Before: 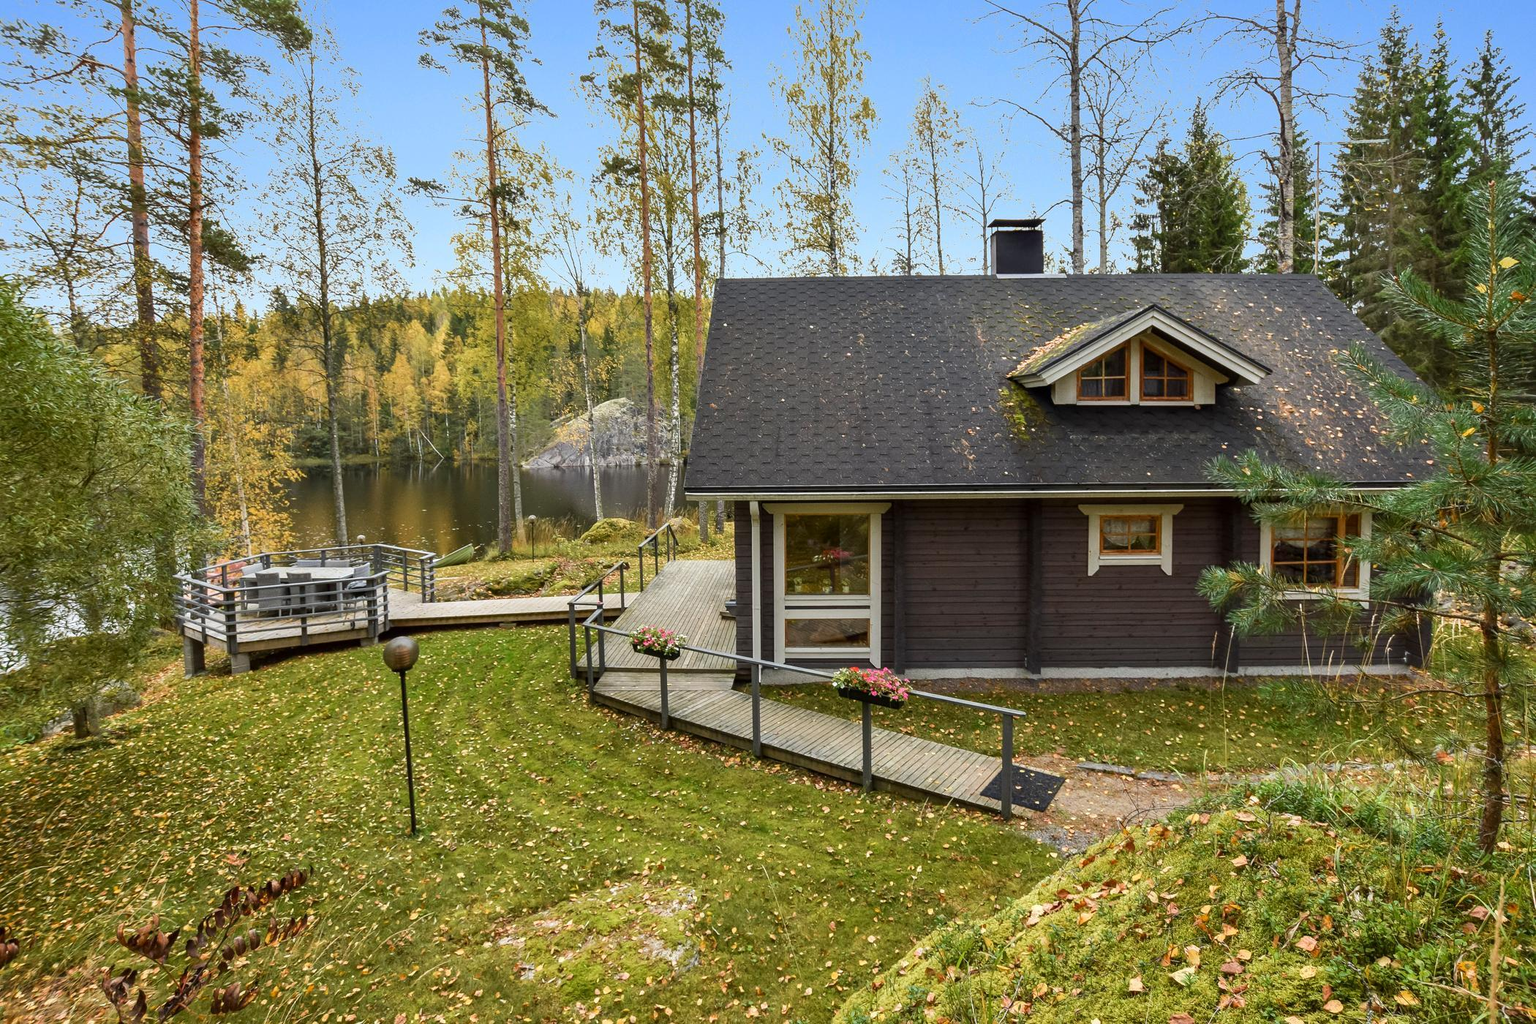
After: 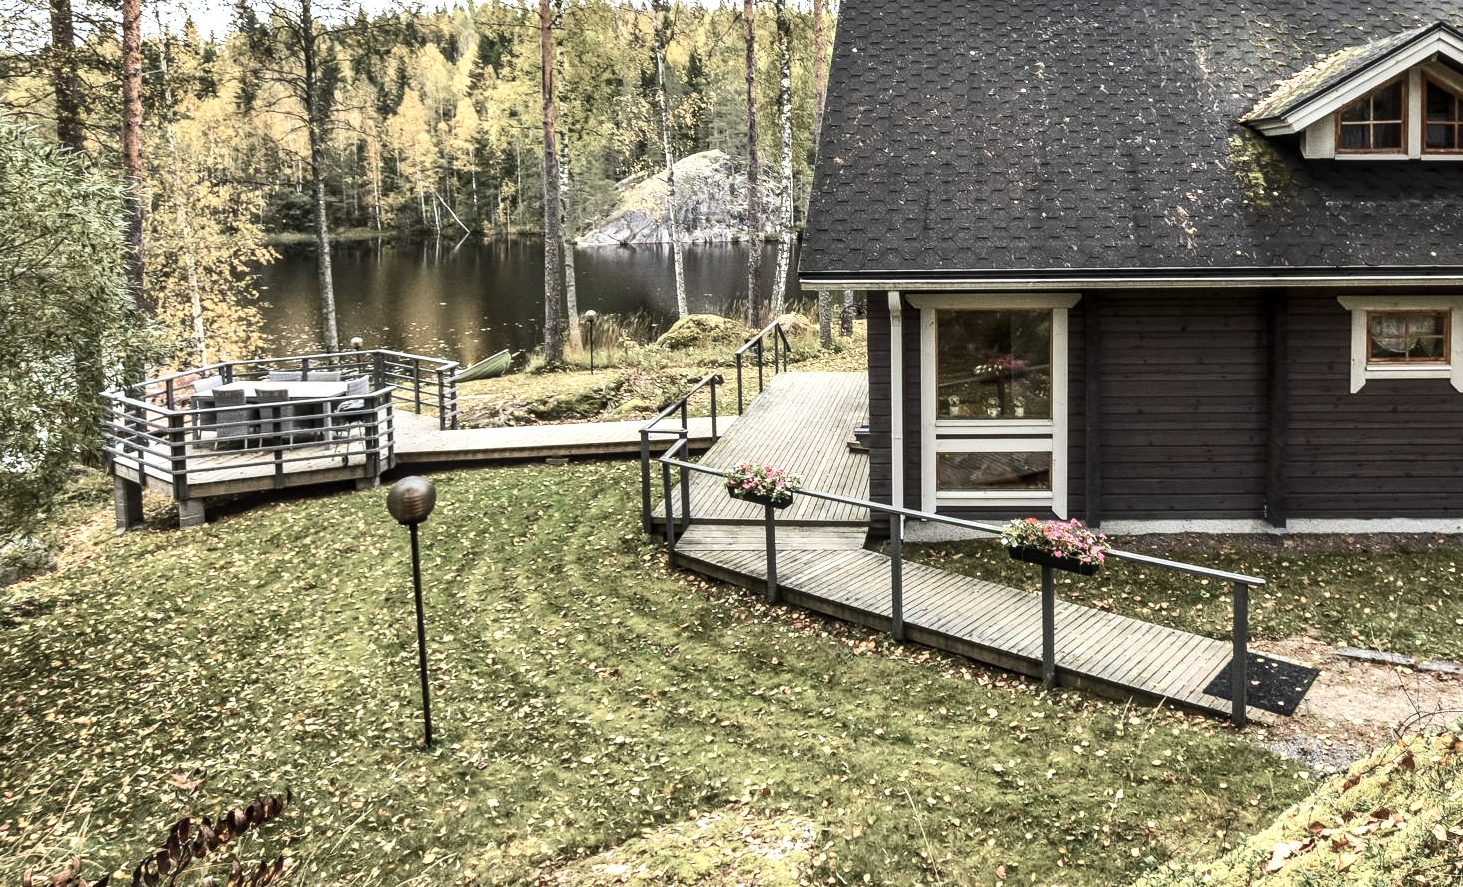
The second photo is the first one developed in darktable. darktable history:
local contrast: on, module defaults
color balance rgb: perceptual saturation grading › global saturation 0.178%, perceptual brilliance grading › global brilliance -4.682%, perceptual brilliance grading › highlights 24.047%, perceptual brilliance grading › mid-tones 6.893%, perceptual brilliance grading › shadows -4.802%
crop: left 6.527%, top 28.152%, right 23.77%, bottom 8.471%
velvia: strength 6.54%
contrast brightness saturation: contrast 0.243, brightness 0.093
color zones: curves: ch1 [(0, 0.292) (0.001, 0.292) (0.2, 0.264) (0.4, 0.248) (0.6, 0.248) (0.8, 0.264) (0.999, 0.292) (1, 0.292)]
exposure: compensate exposure bias true, compensate highlight preservation false
